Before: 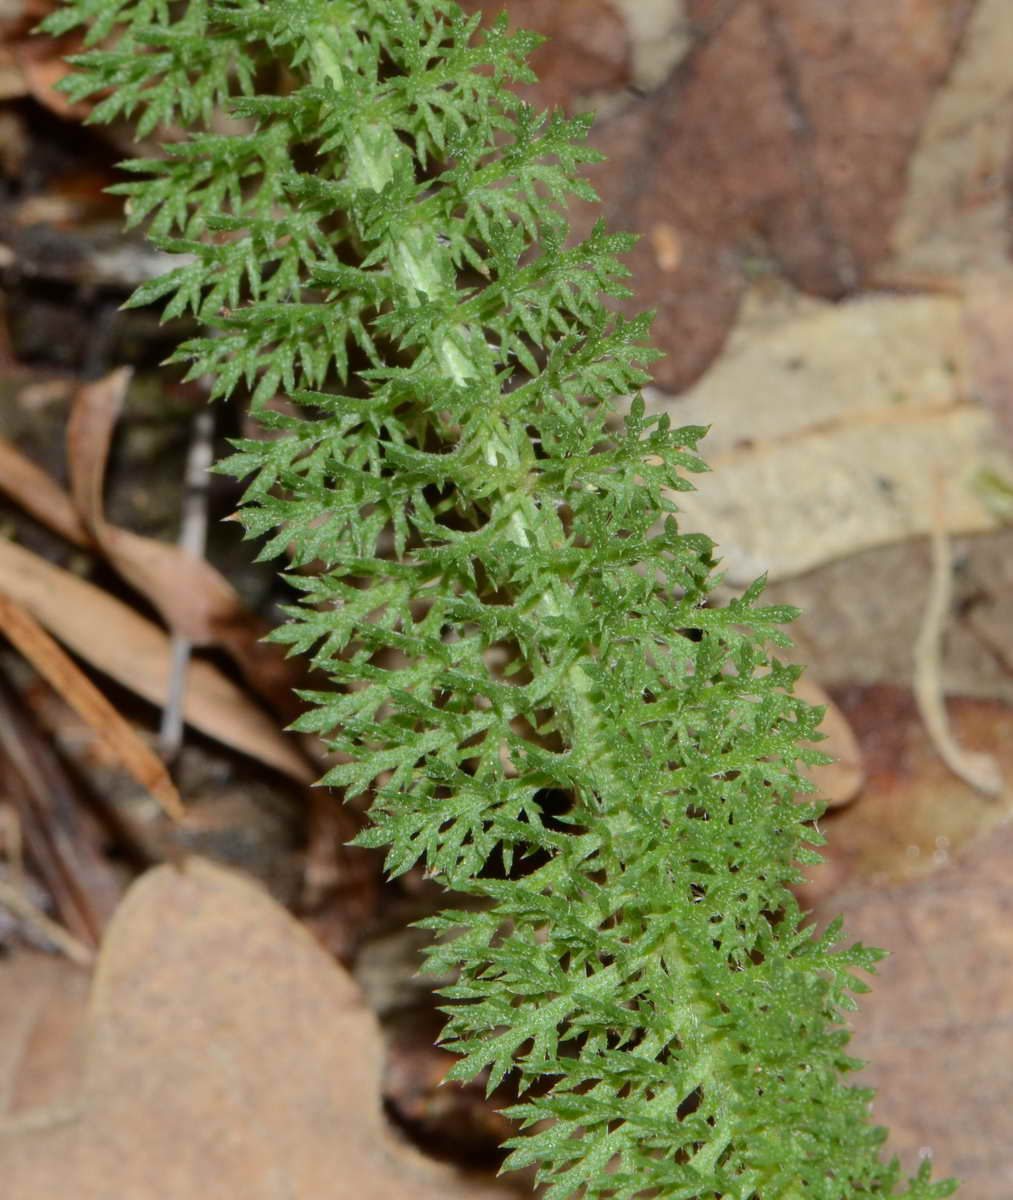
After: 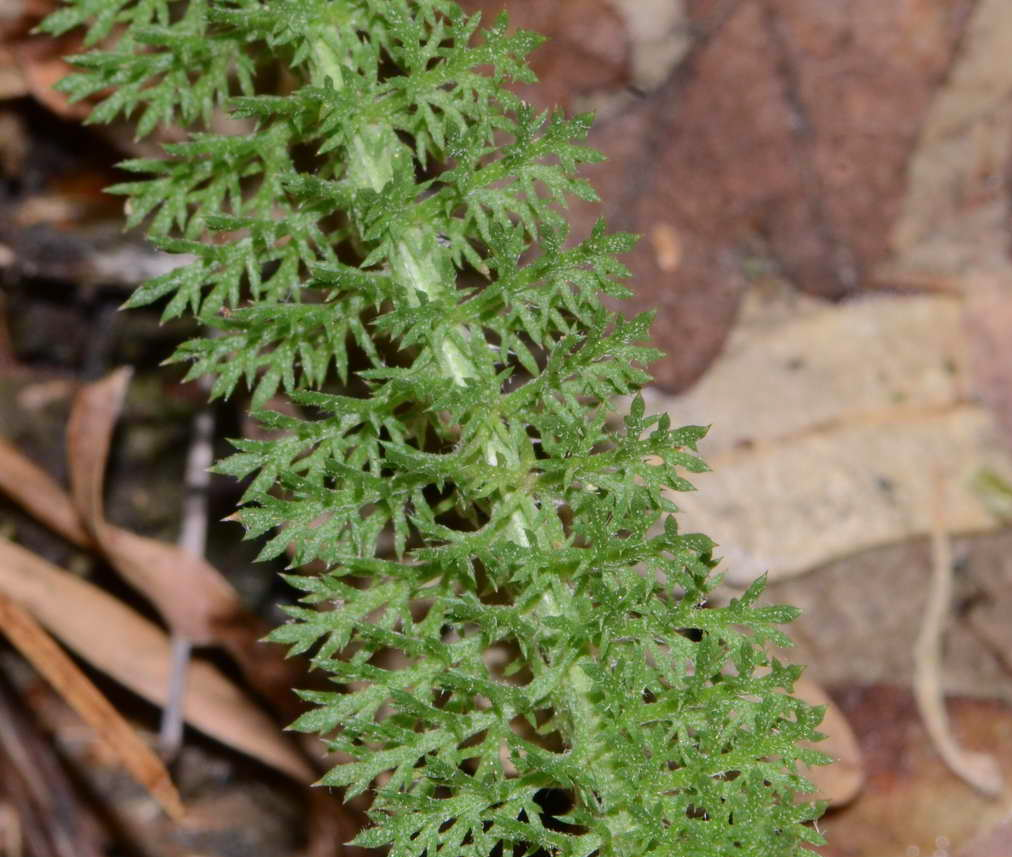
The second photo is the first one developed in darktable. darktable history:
color correction: highlights a* 11.98, highlights b* 12.08
crop: right 0%, bottom 28.522%
color calibration: x 0.382, y 0.391, temperature 4089.85 K
